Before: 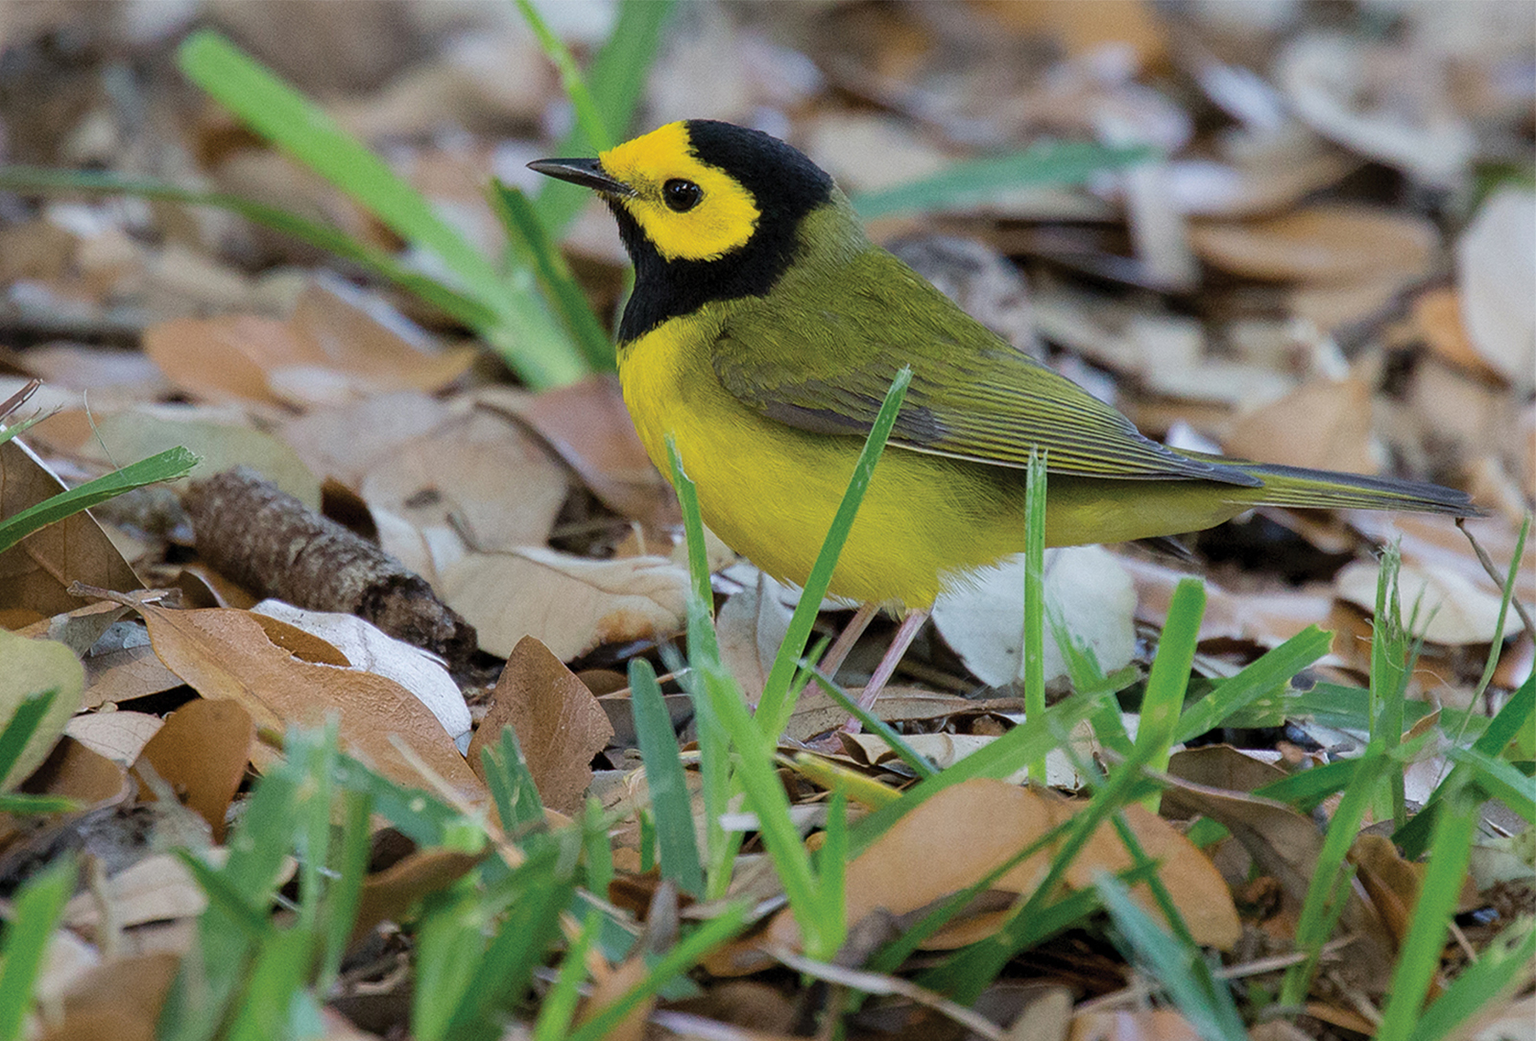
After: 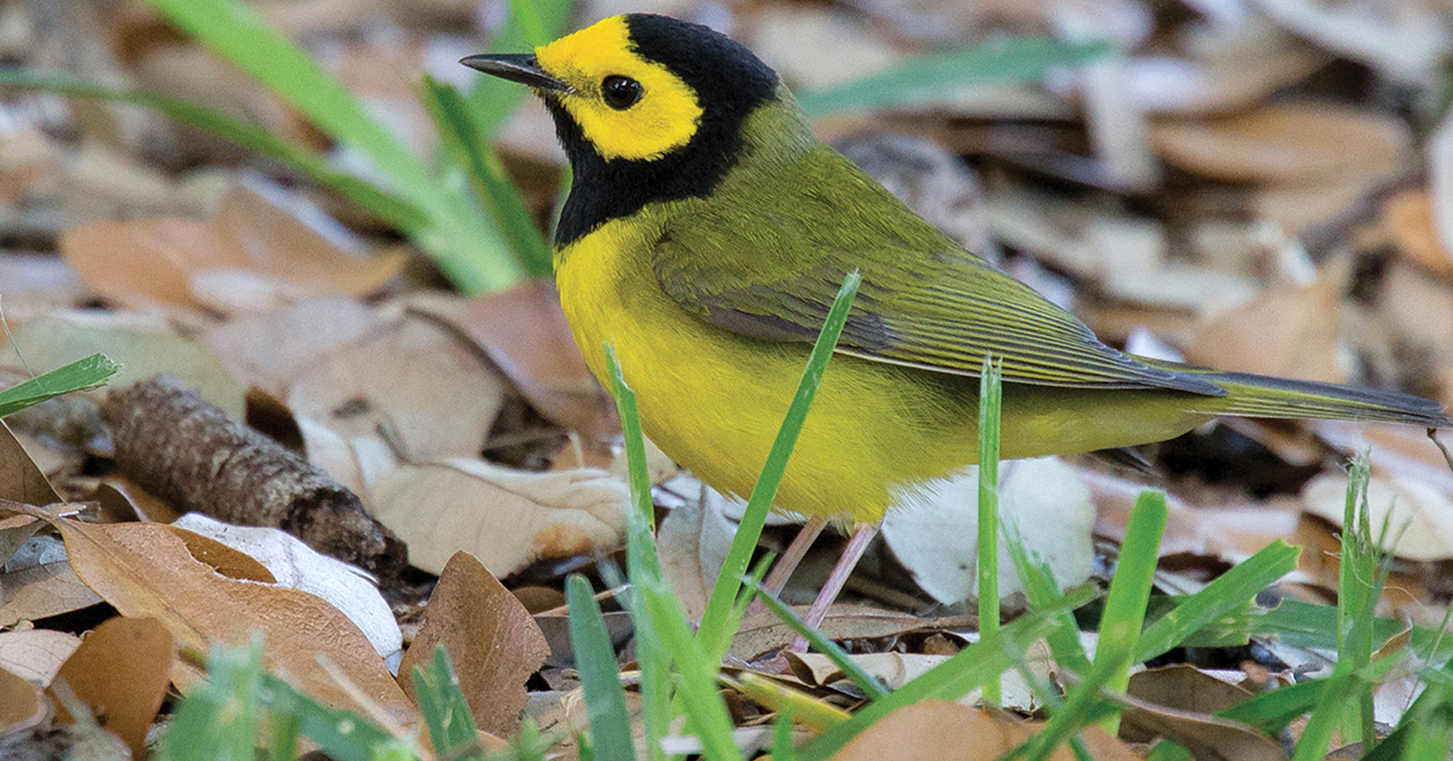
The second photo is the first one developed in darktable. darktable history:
exposure: exposure 0.236 EV, compensate highlight preservation false
tone equalizer: -7 EV 0.13 EV, smoothing diameter 25%, edges refinement/feathering 10, preserve details guided filter
crop: left 5.596%, top 10.314%, right 3.534%, bottom 19.395%
